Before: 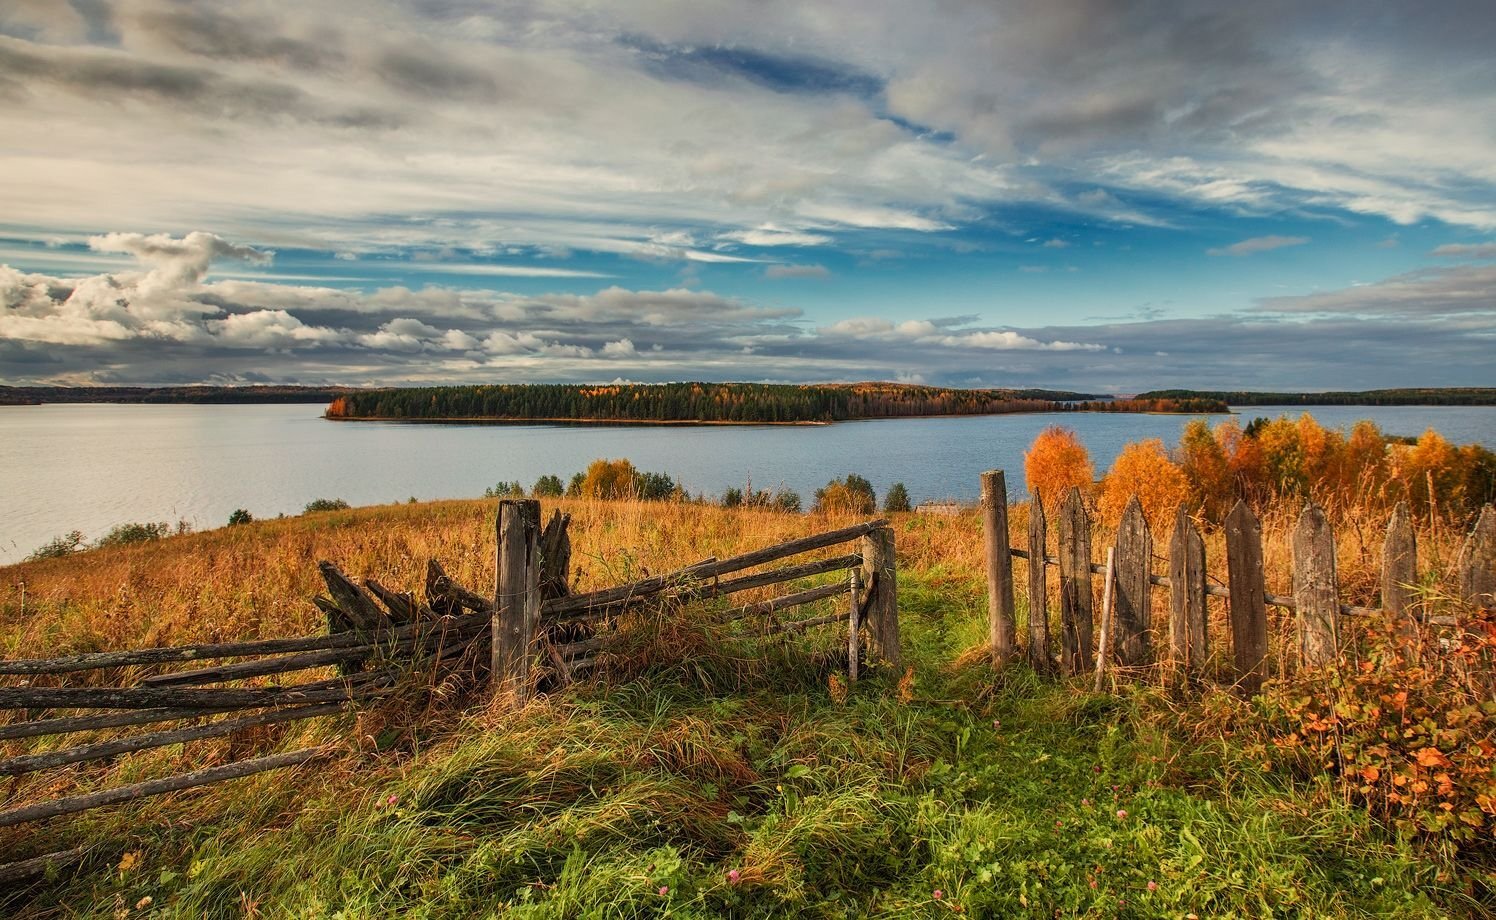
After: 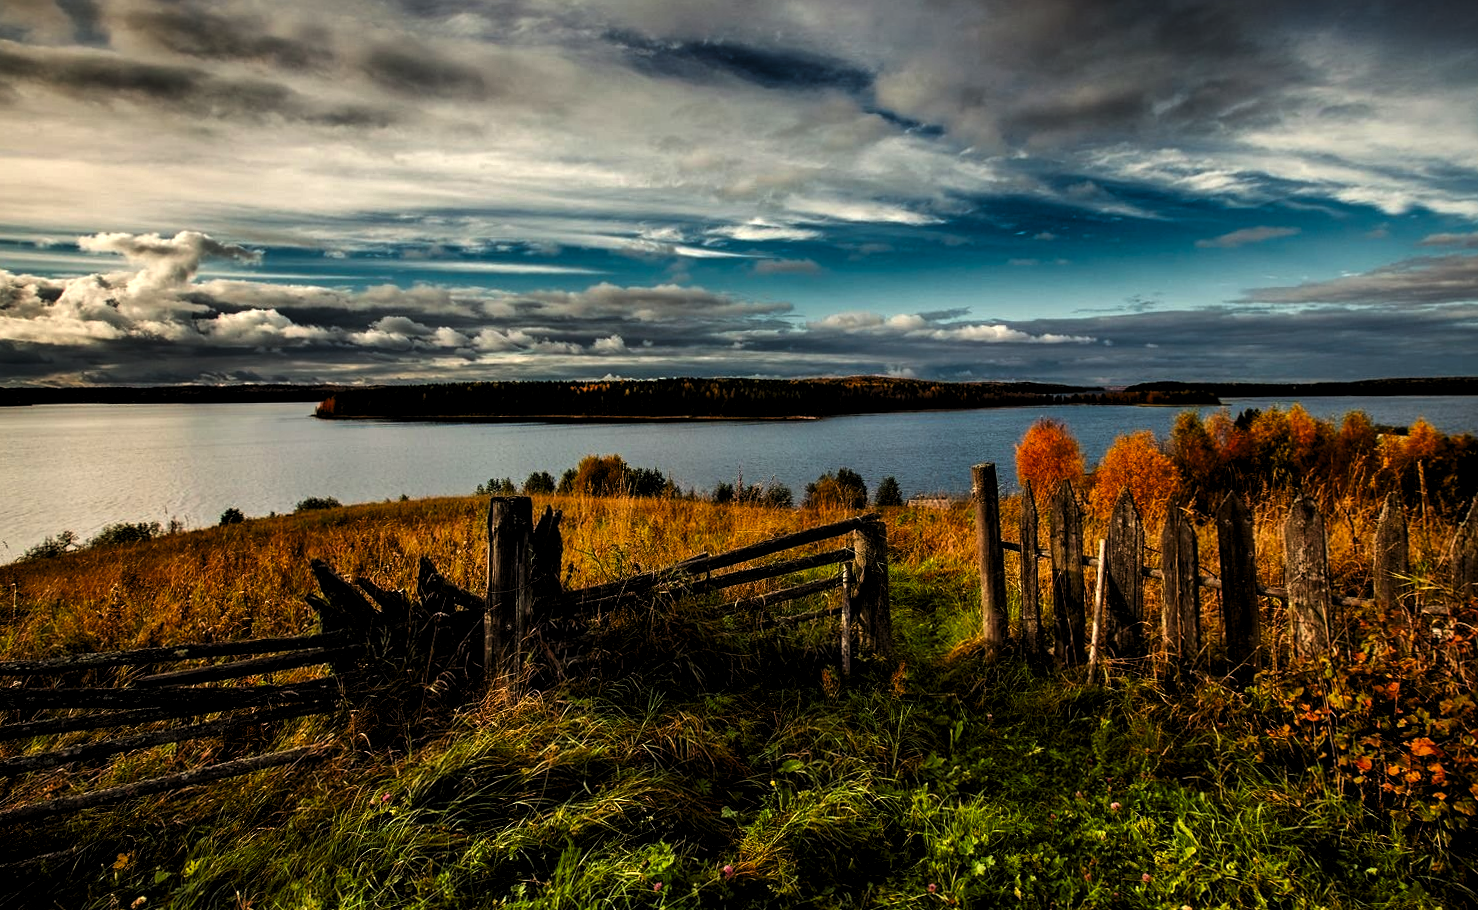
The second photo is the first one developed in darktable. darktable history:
levels: levels [0.129, 0.519, 0.867]
exposure: black level correction -0.001, exposure 0.08 EV, compensate highlight preservation false
contrast brightness saturation: brightness -0.25, saturation 0.2
rotate and perspective: rotation -0.45°, automatic cropping original format, crop left 0.008, crop right 0.992, crop top 0.012, crop bottom 0.988
